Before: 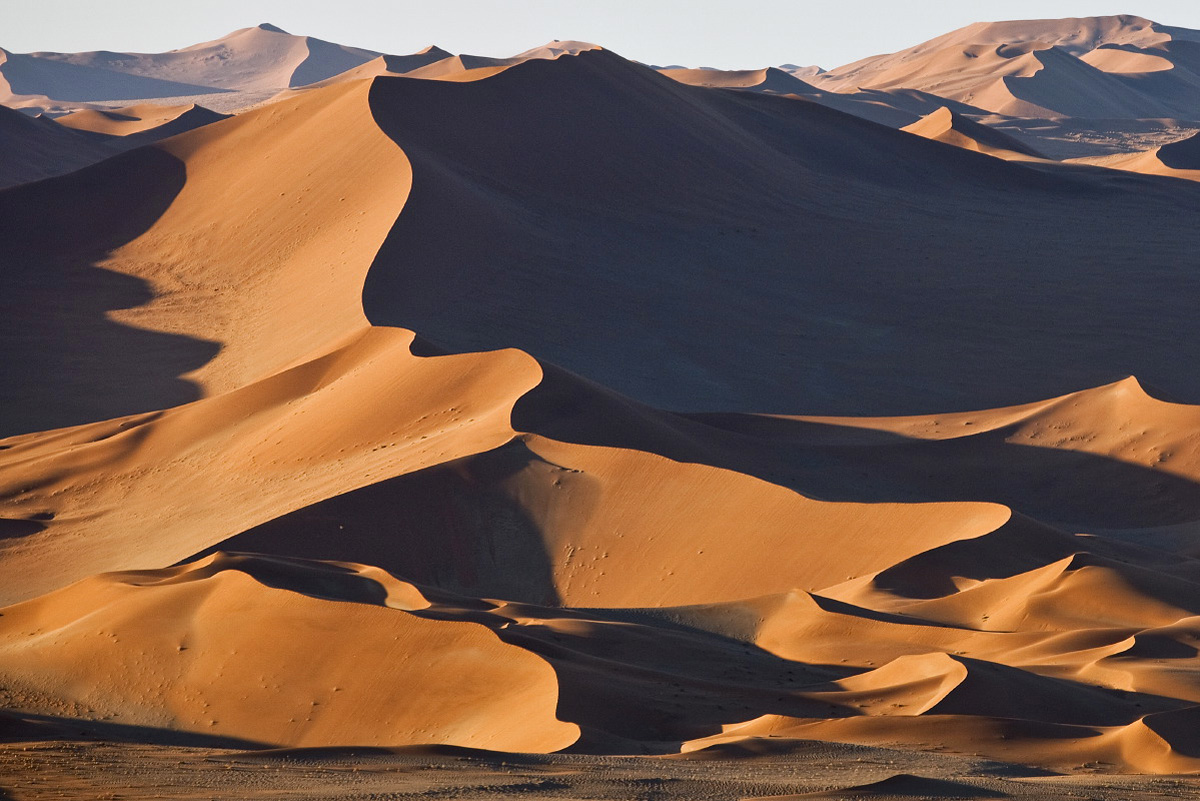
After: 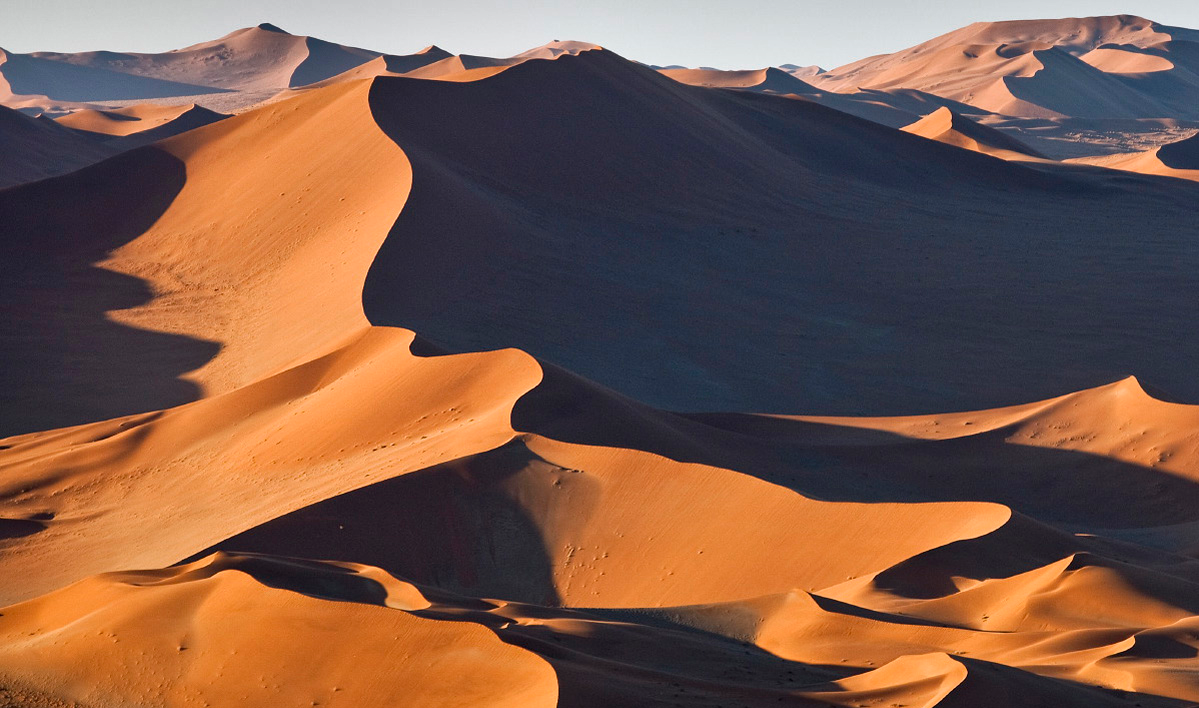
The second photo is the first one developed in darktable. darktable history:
crop and rotate: top 0%, bottom 11.49%
shadows and highlights: shadows 24.5, highlights -78.15, soften with gaussian
